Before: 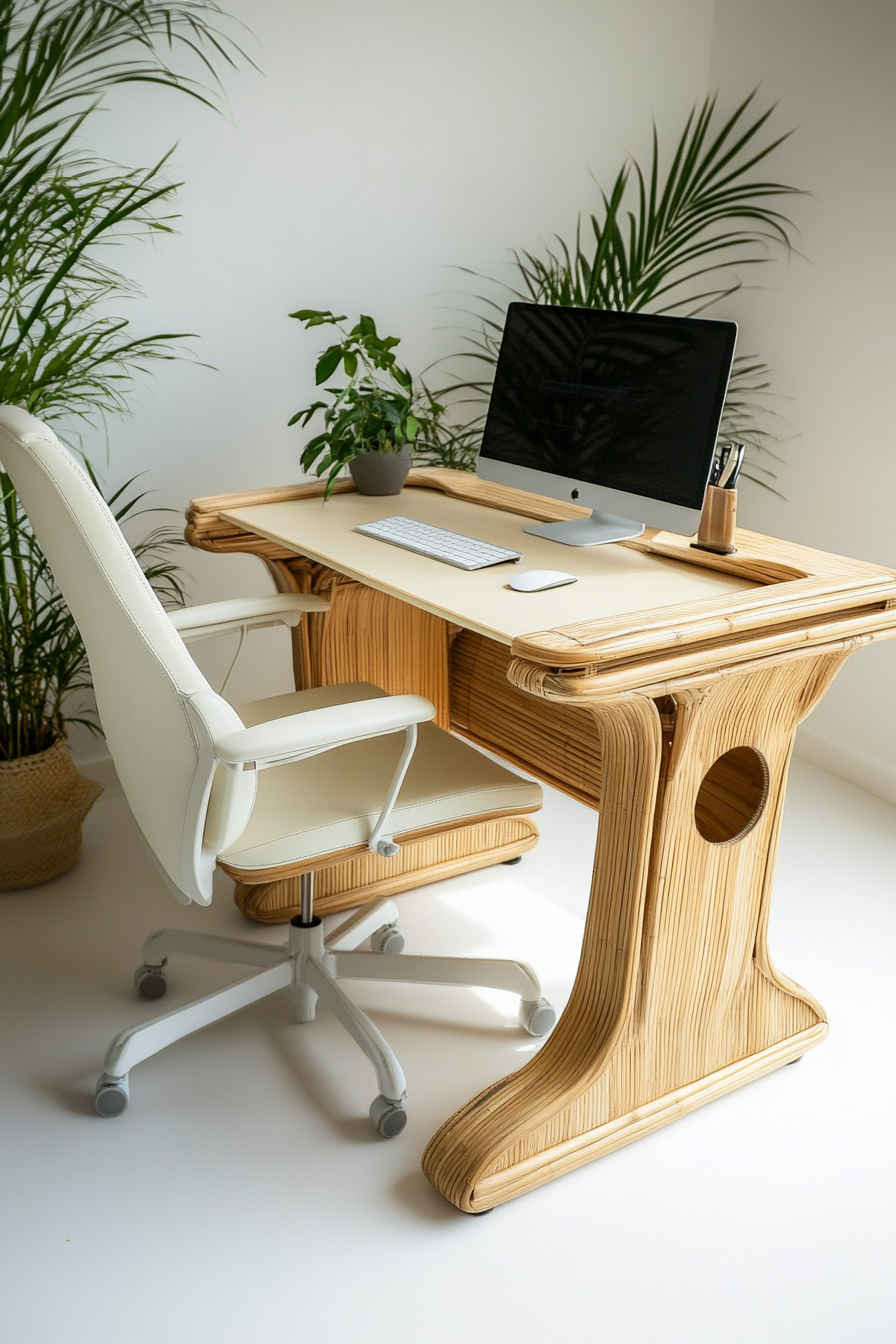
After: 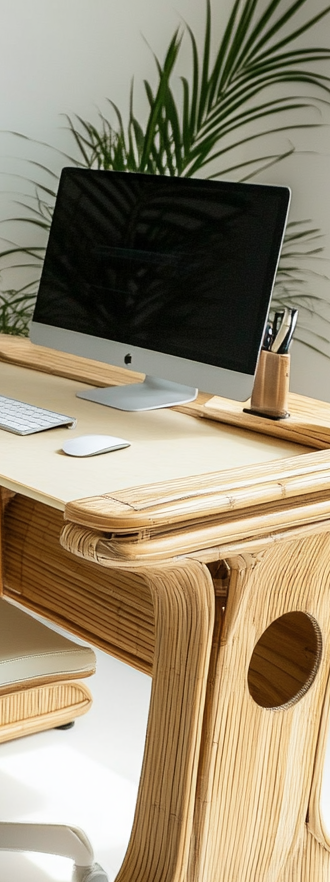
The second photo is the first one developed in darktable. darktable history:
contrast brightness saturation: saturation -0.05
crop and rotate: left 49.936%, top 10.094%, right 13.136%, bottom 24.256%
